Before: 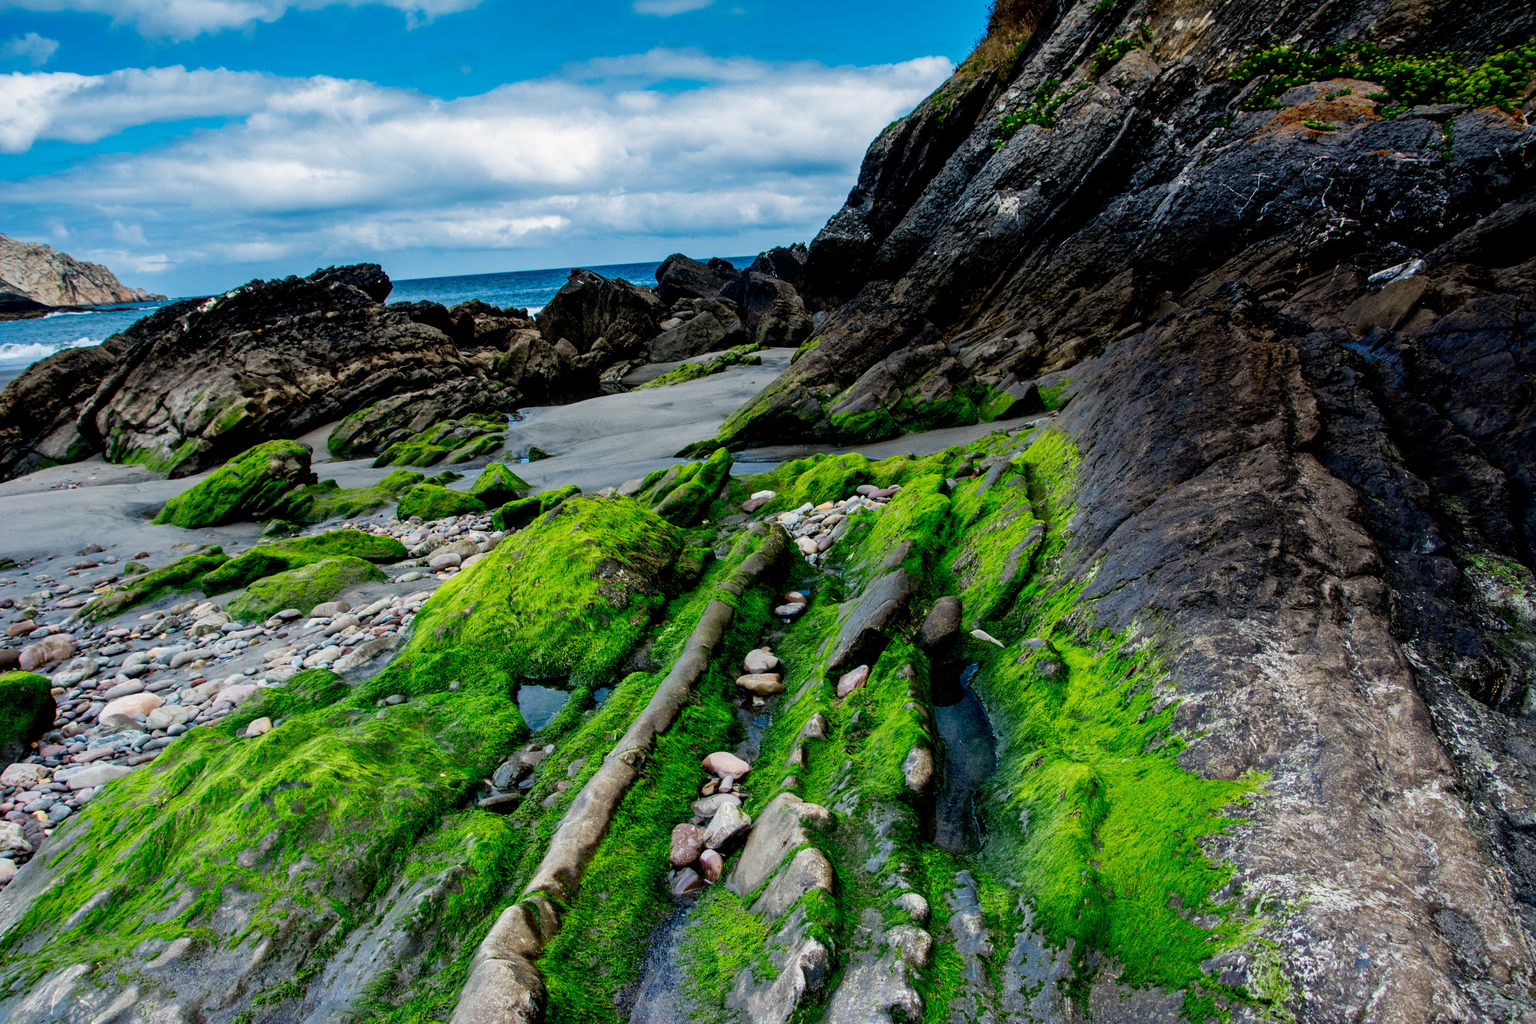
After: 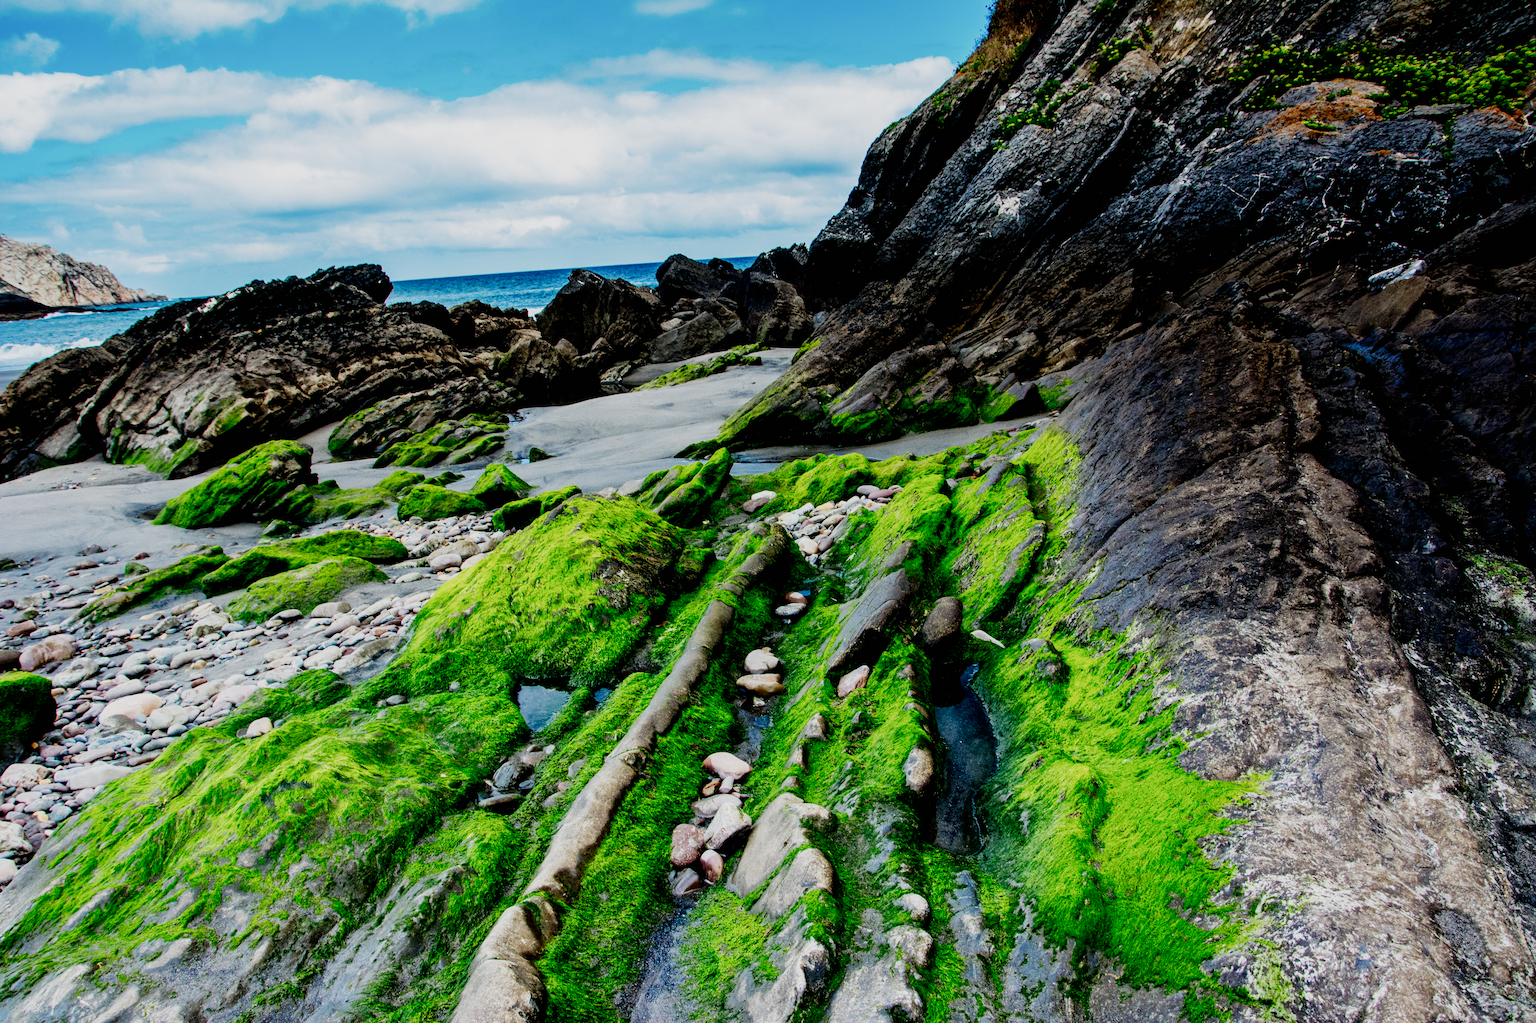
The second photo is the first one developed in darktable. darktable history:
exposure: black level correction 0.001, exposure 0.5 EV, compensate exposure bias true, compensate highlight preservation false
sigmoid: skew -0.2, preserve hue 0%, red attenuation 0.1, red rotation 0.035, green attenuation 0.1, green rotation -0.017, blue attenuation 0.15, blue rotation -0.052, base primaries Rec2020
